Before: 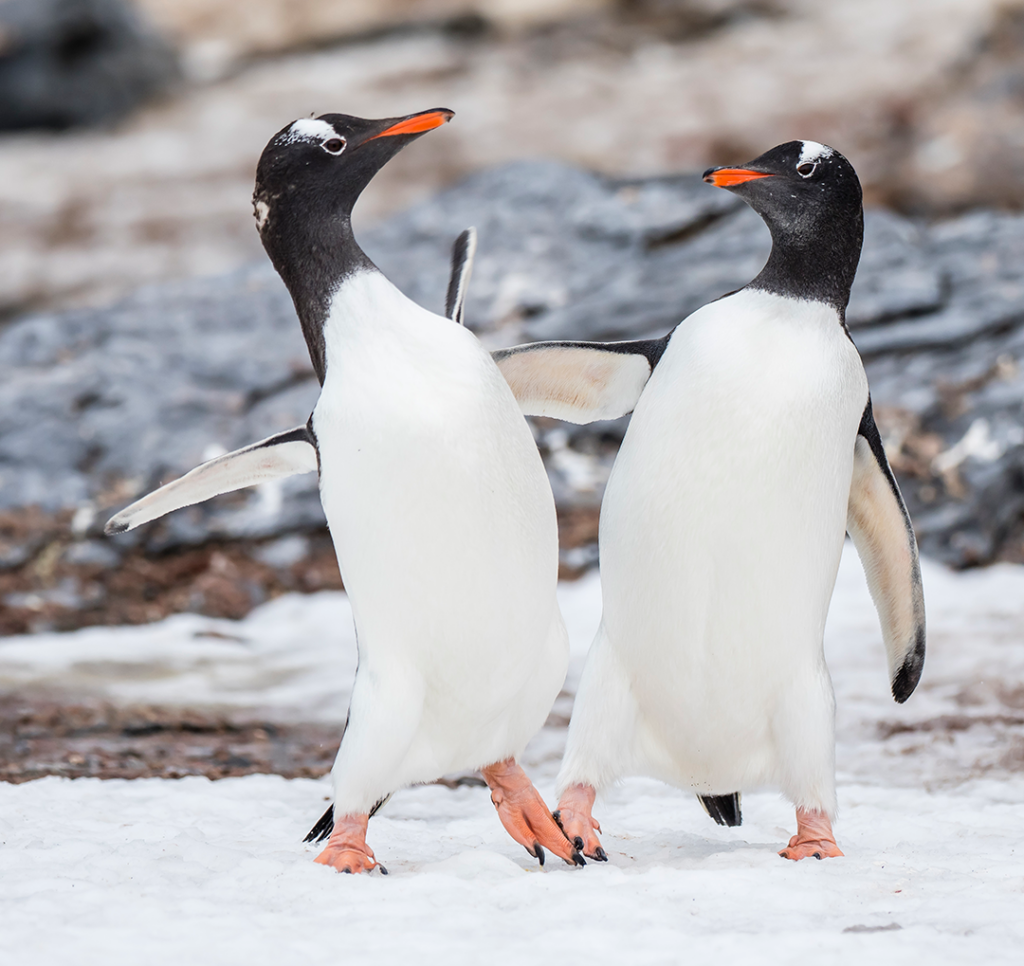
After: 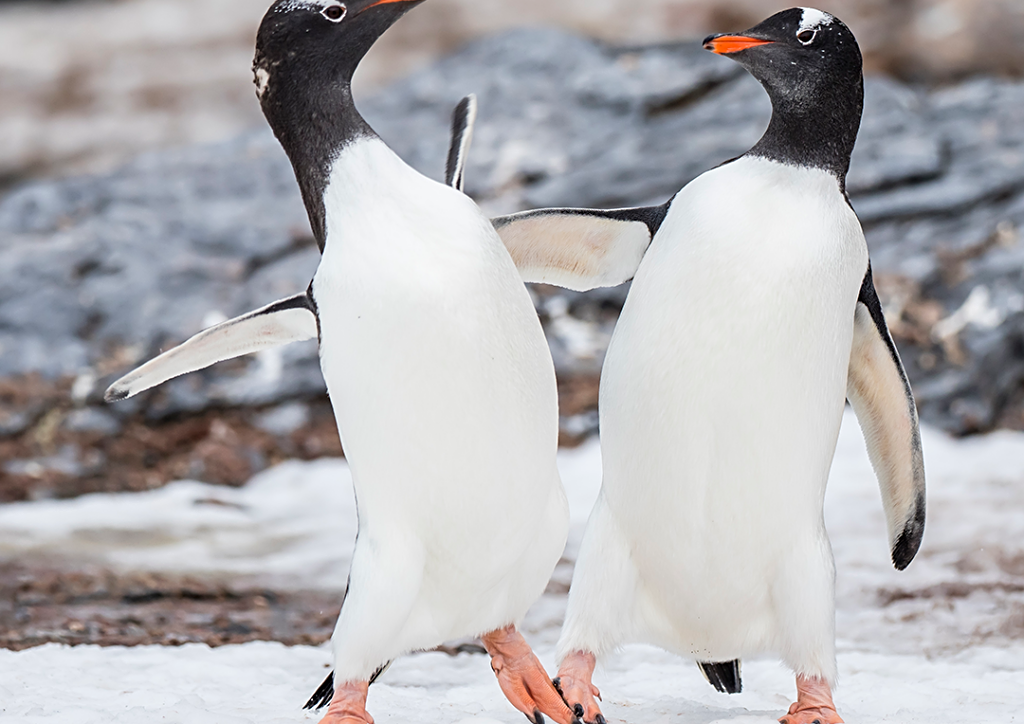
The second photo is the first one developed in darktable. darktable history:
sharpen: radius 2.529, amount 0.323
crop: top 13.819%, bottom 11.169%
